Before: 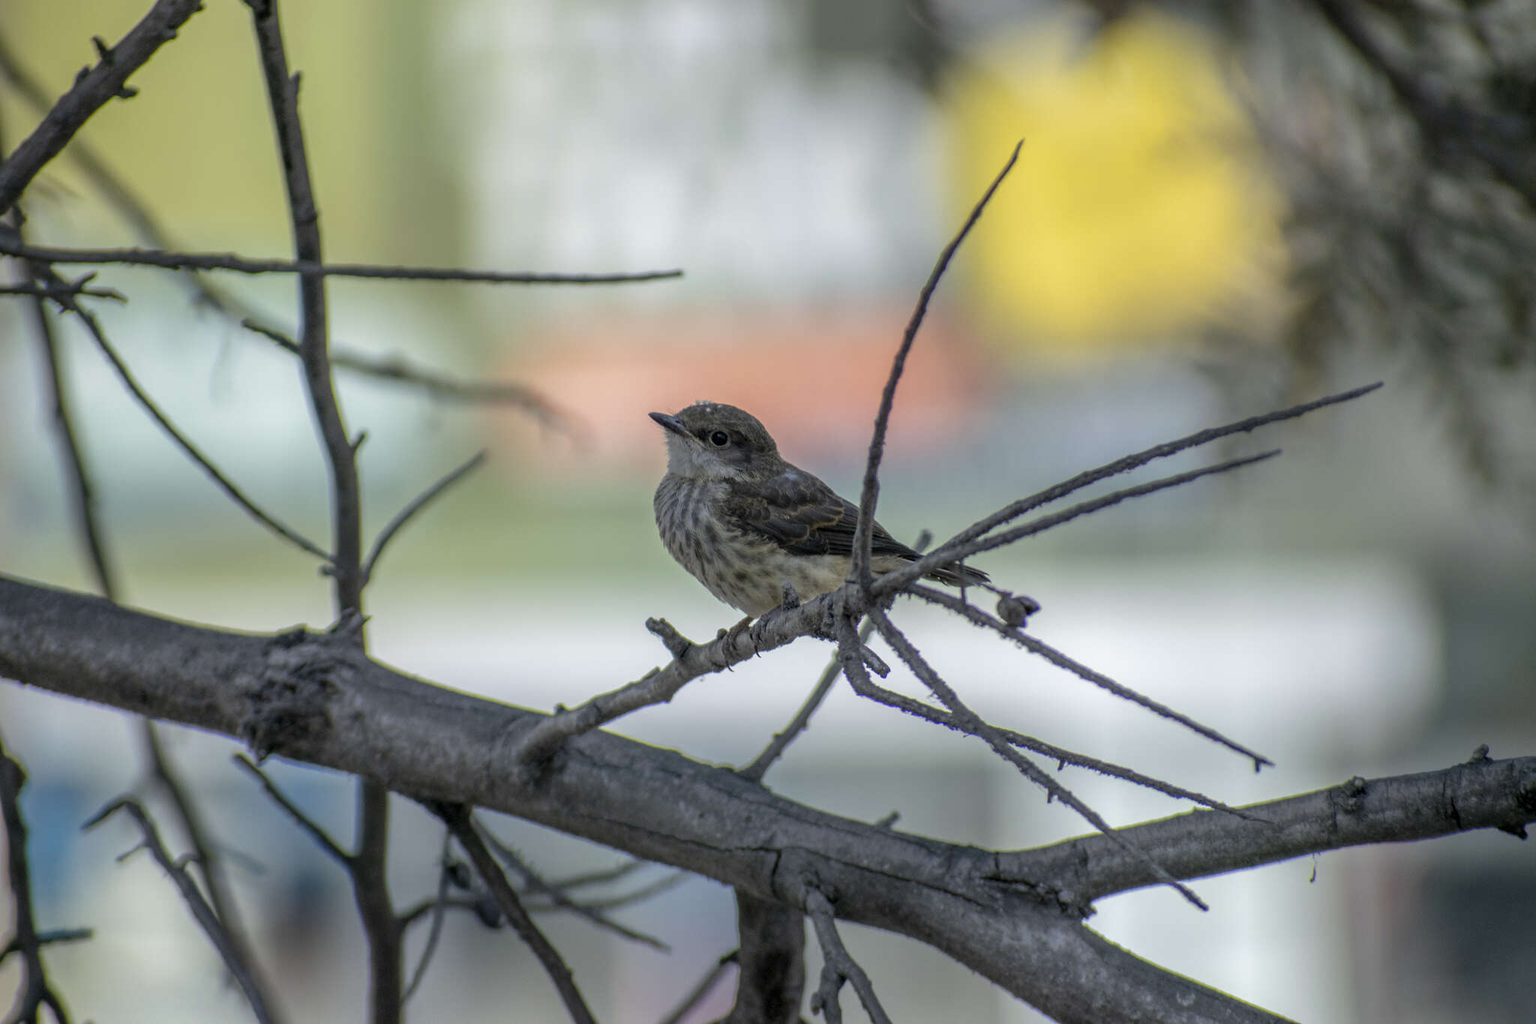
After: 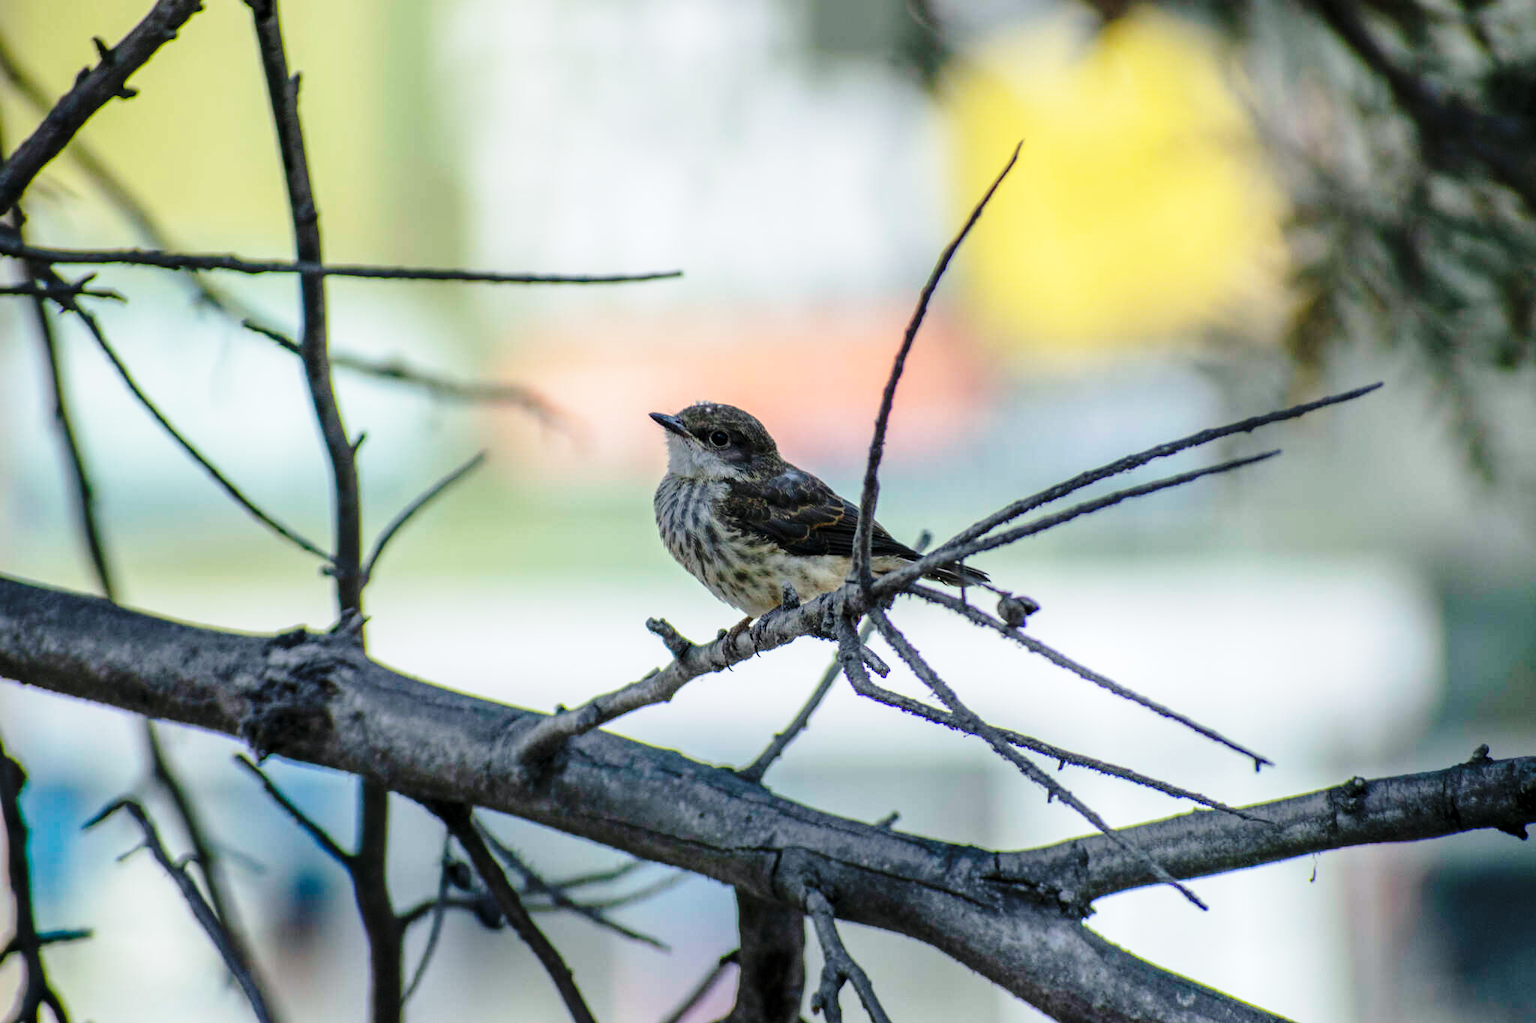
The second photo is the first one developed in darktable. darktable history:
white balance: red 0.986, blue 1.01
base curve: curves: ch0 [(0, 0) (0.04, 0.03) (0.133, 0.232) (0.448, 0.748) (0.843, 0.968) (1, 1)], preserve colors none
